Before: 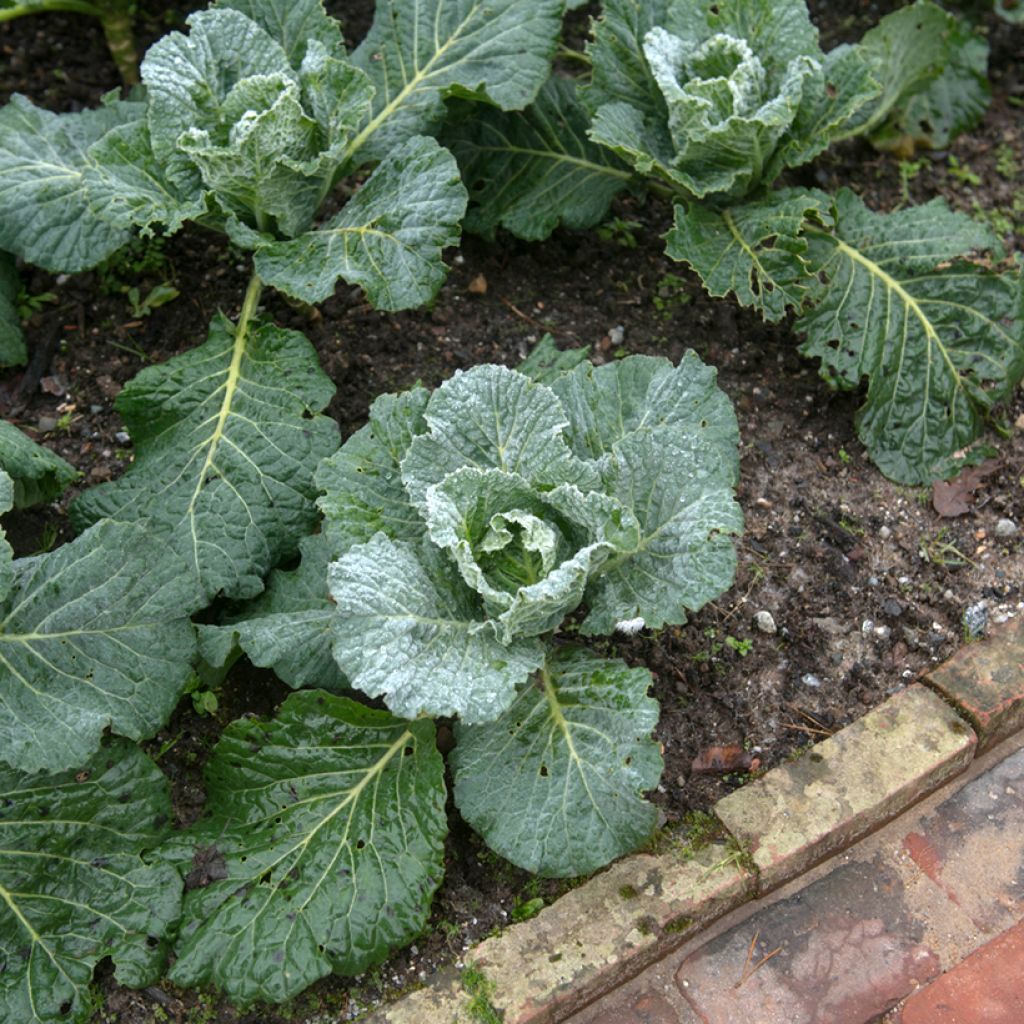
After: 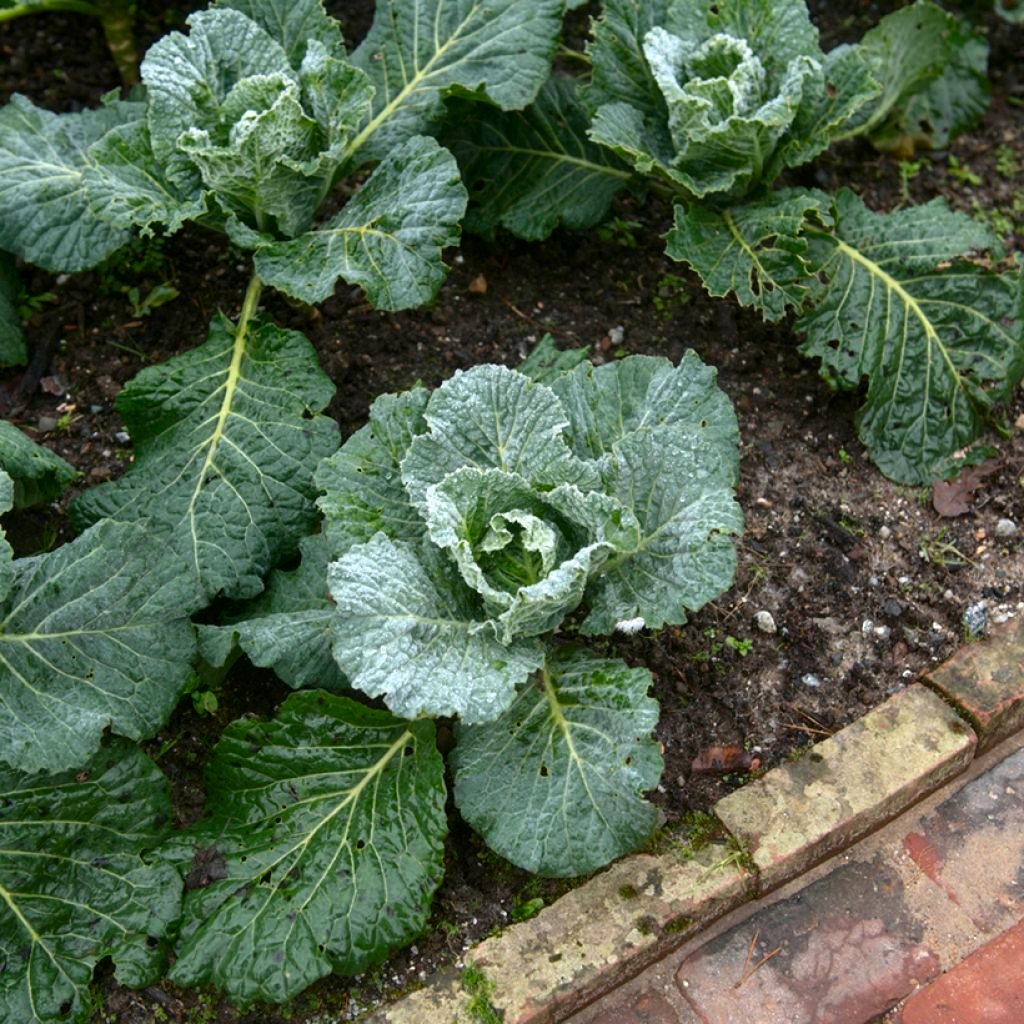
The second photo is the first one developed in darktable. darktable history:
contrast brightness saturation: contrast 0.125, brightness -0.055, saturation 0.159
